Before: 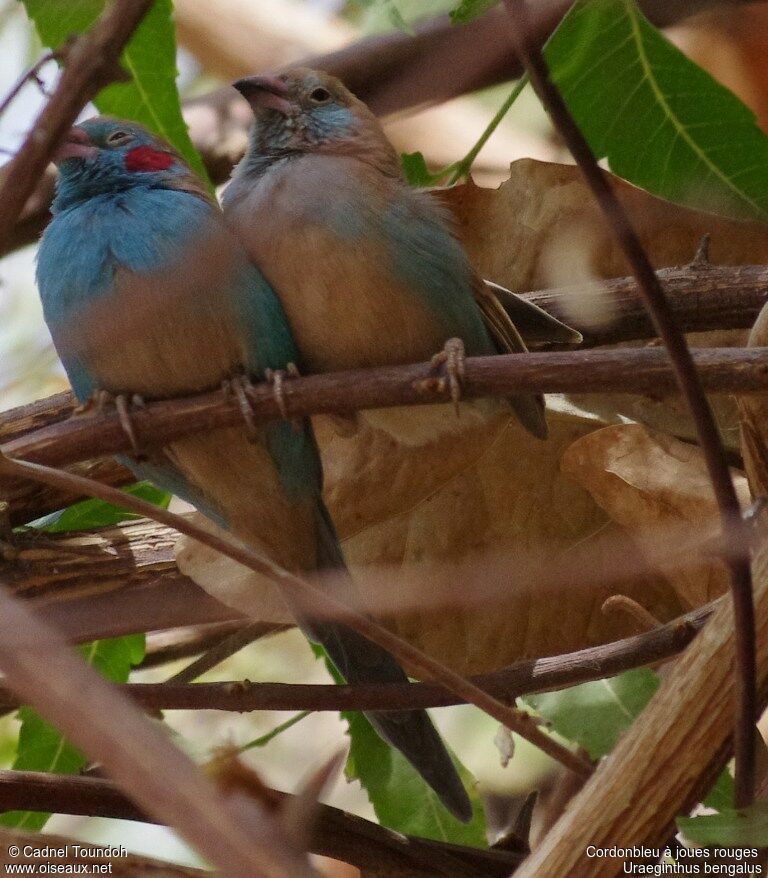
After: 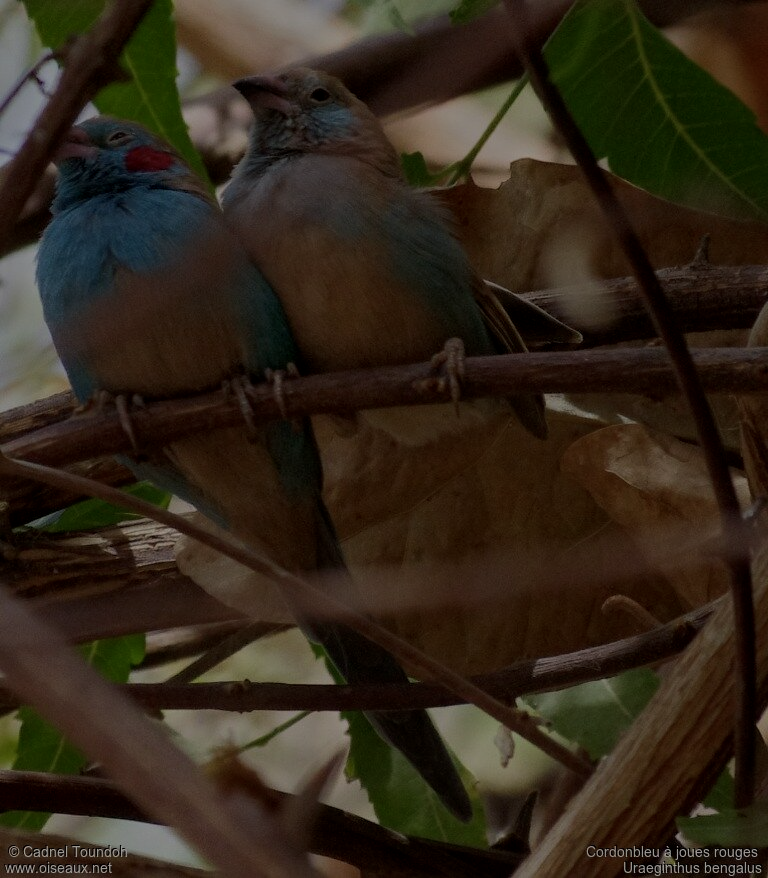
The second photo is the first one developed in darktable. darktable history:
tone equalizer: -8 EV -1.98 EV, -7 EV -1.97 EV, -6 EV -1.98 EV, -5 EV -1.97 EV, -4 EV -2 EV, -3 EV -1.97 EV, -2 EV -1.99 EV, -1 EV -1.61 EV, +0 EV -1.99 EV
local contrast: highlights 102%, shadows 101%, detail 119%, midtone range 0.2
